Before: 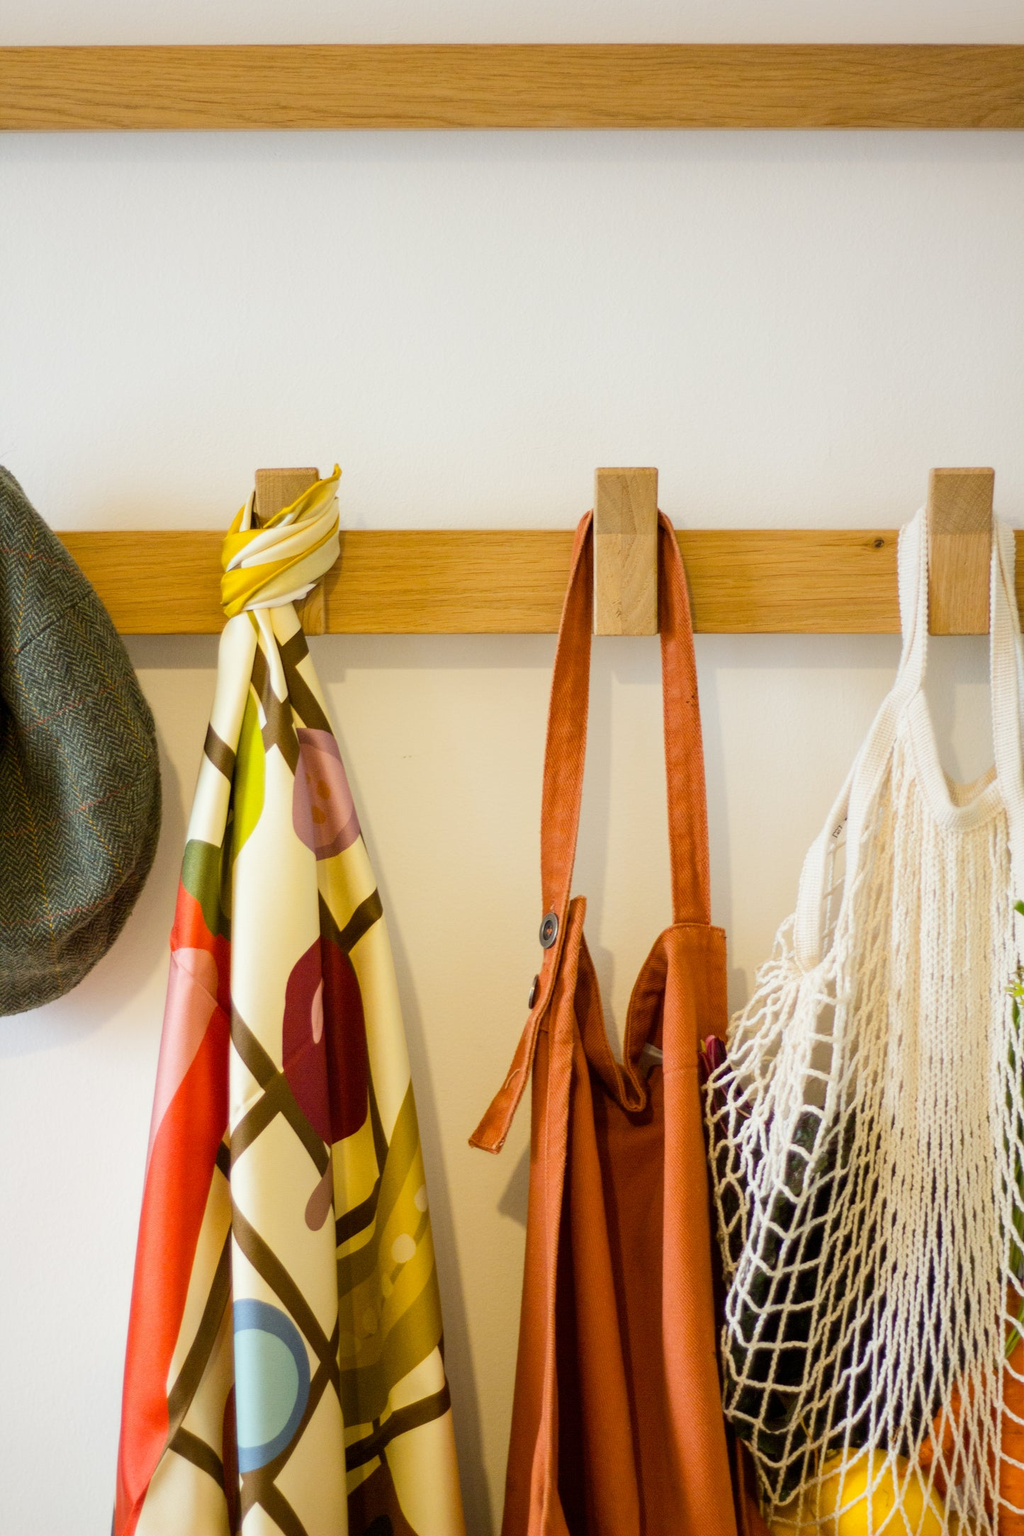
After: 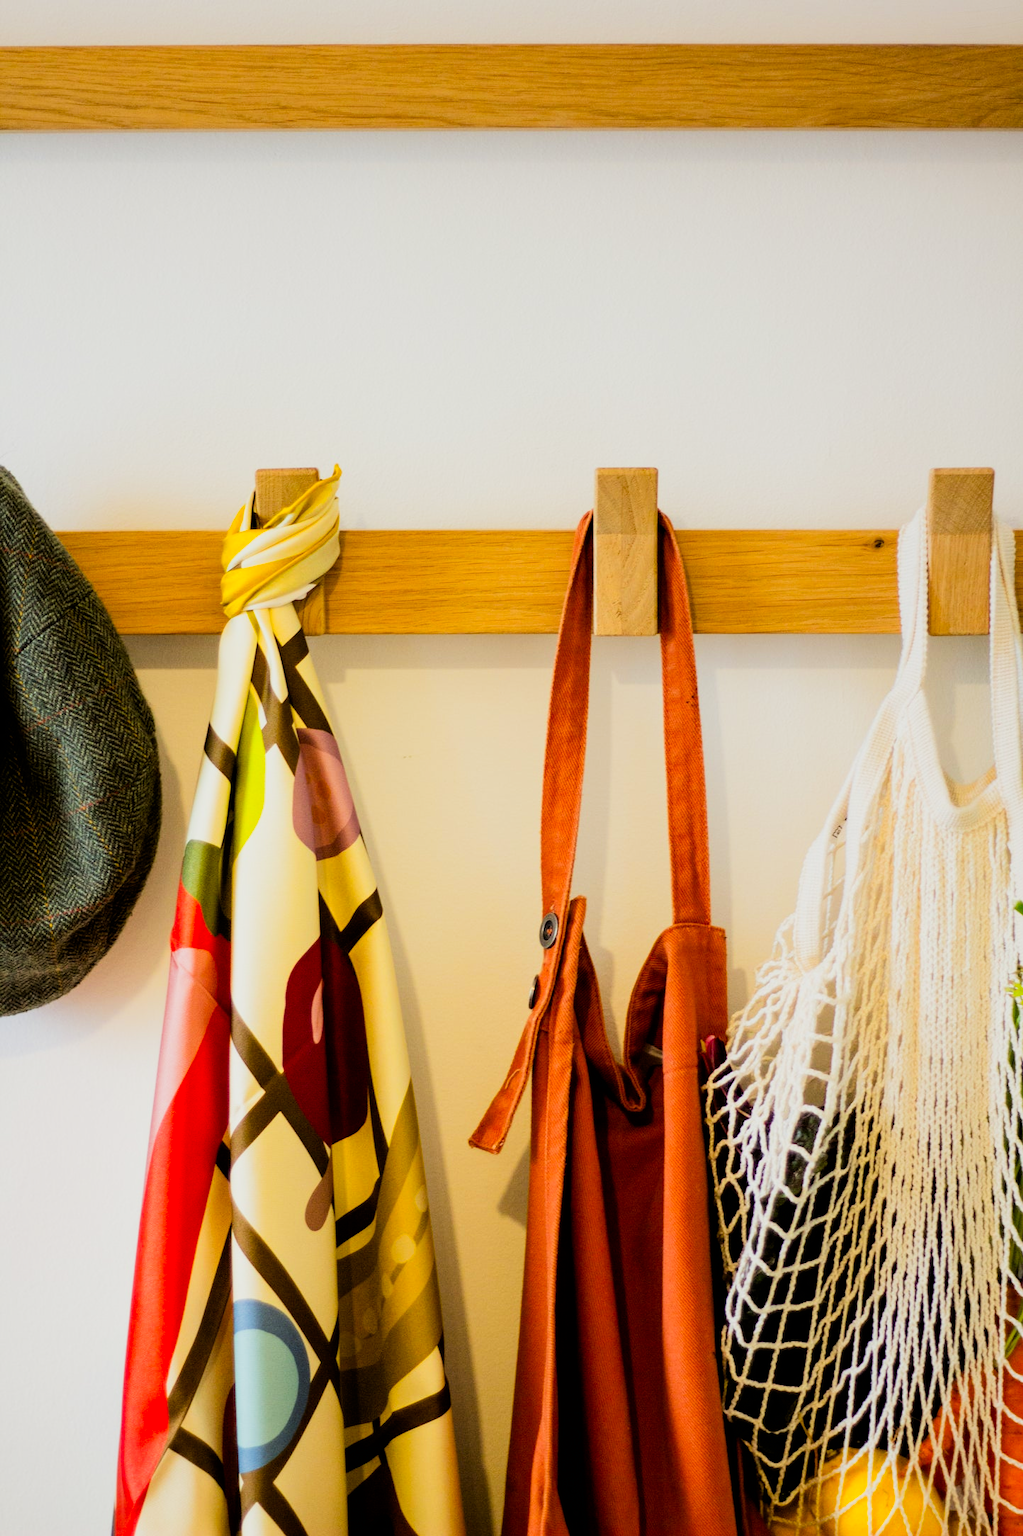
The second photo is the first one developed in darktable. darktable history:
exposure: exposure -0.048 EV, compensate highlight preservation false
color zones: curves: ch0 [(0, 0.613) (0.01, 0.613) (0.245, 0.448) (0.498, 0.529) (0.642, 0.665) (0.879, 0.777) (0.99, 0.613)]; ch1 [(0, 0) (0.143, 0) (0.286, 0) (0.429, 0) (0.571, 0) (0.714, 0) (0.857, 0)], mix -138.01%
filmic rgb: black relative exposure -5 EV, white relative exposure 3.5 EV, hardness 3.19, contrast 1.4, highlights saturation mix -50%
